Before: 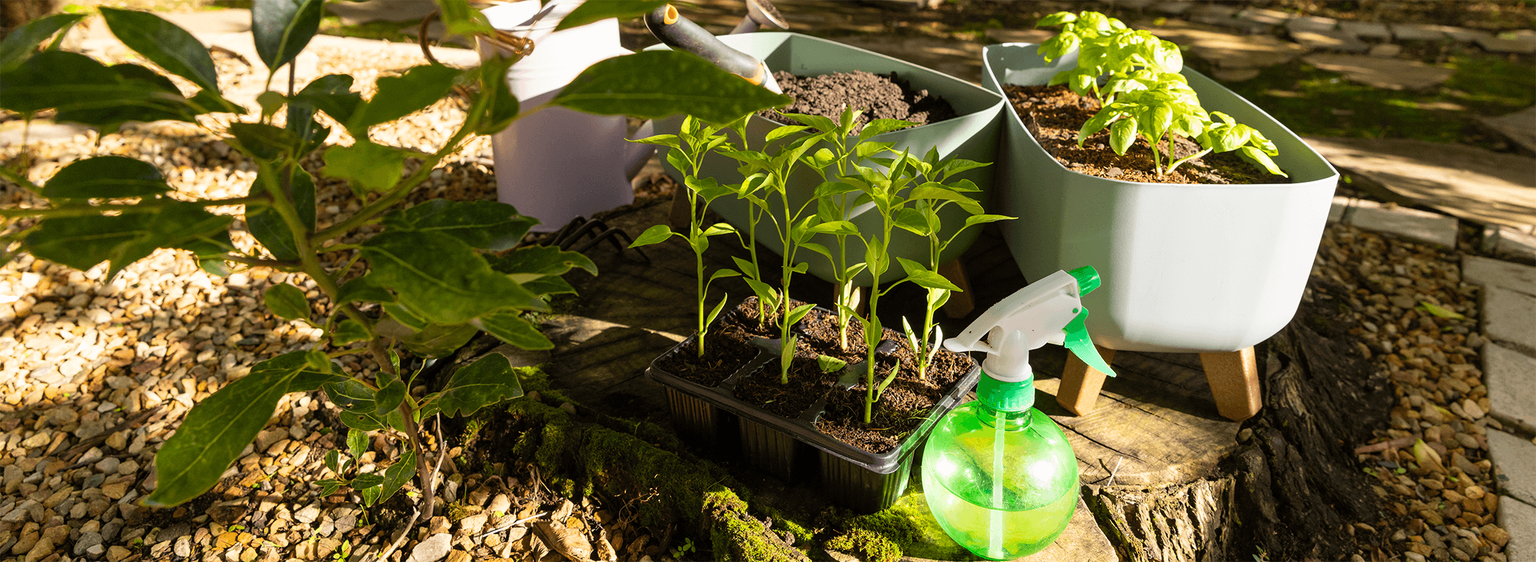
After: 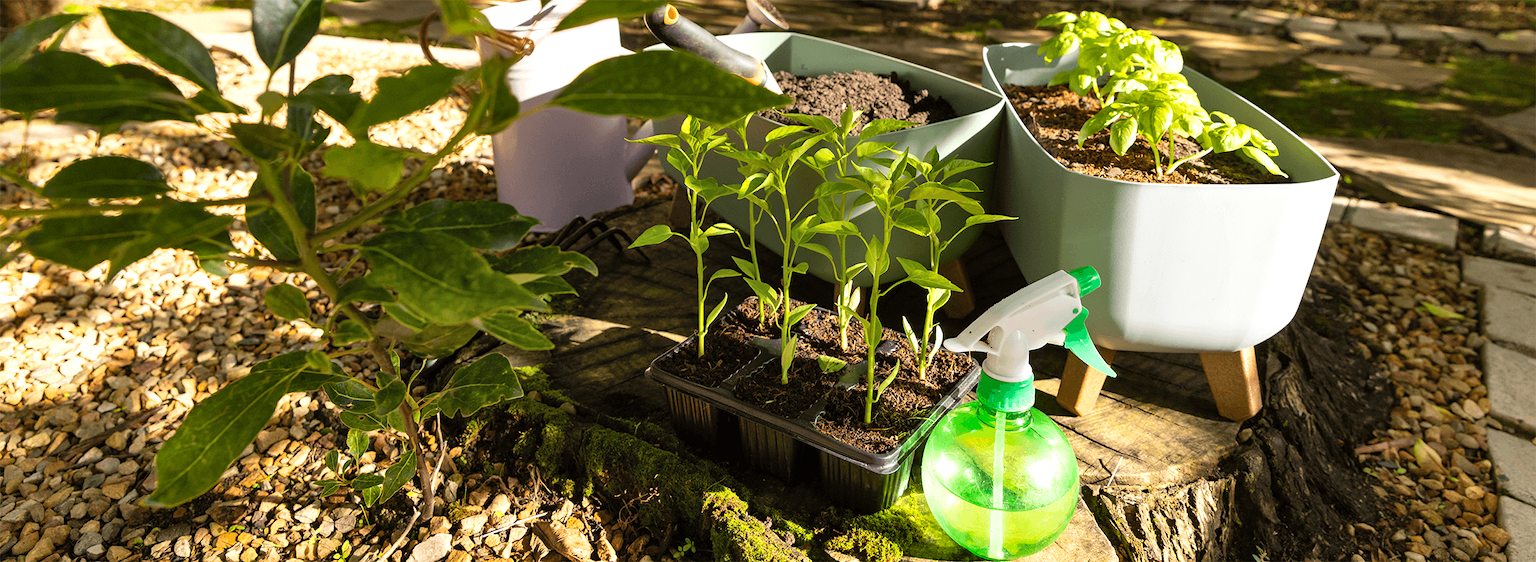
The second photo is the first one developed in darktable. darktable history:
exposure: exposure 0.2 EV, compensate highlight preservation false
shadows and highlights: radius 133.83, soften with gaussian
